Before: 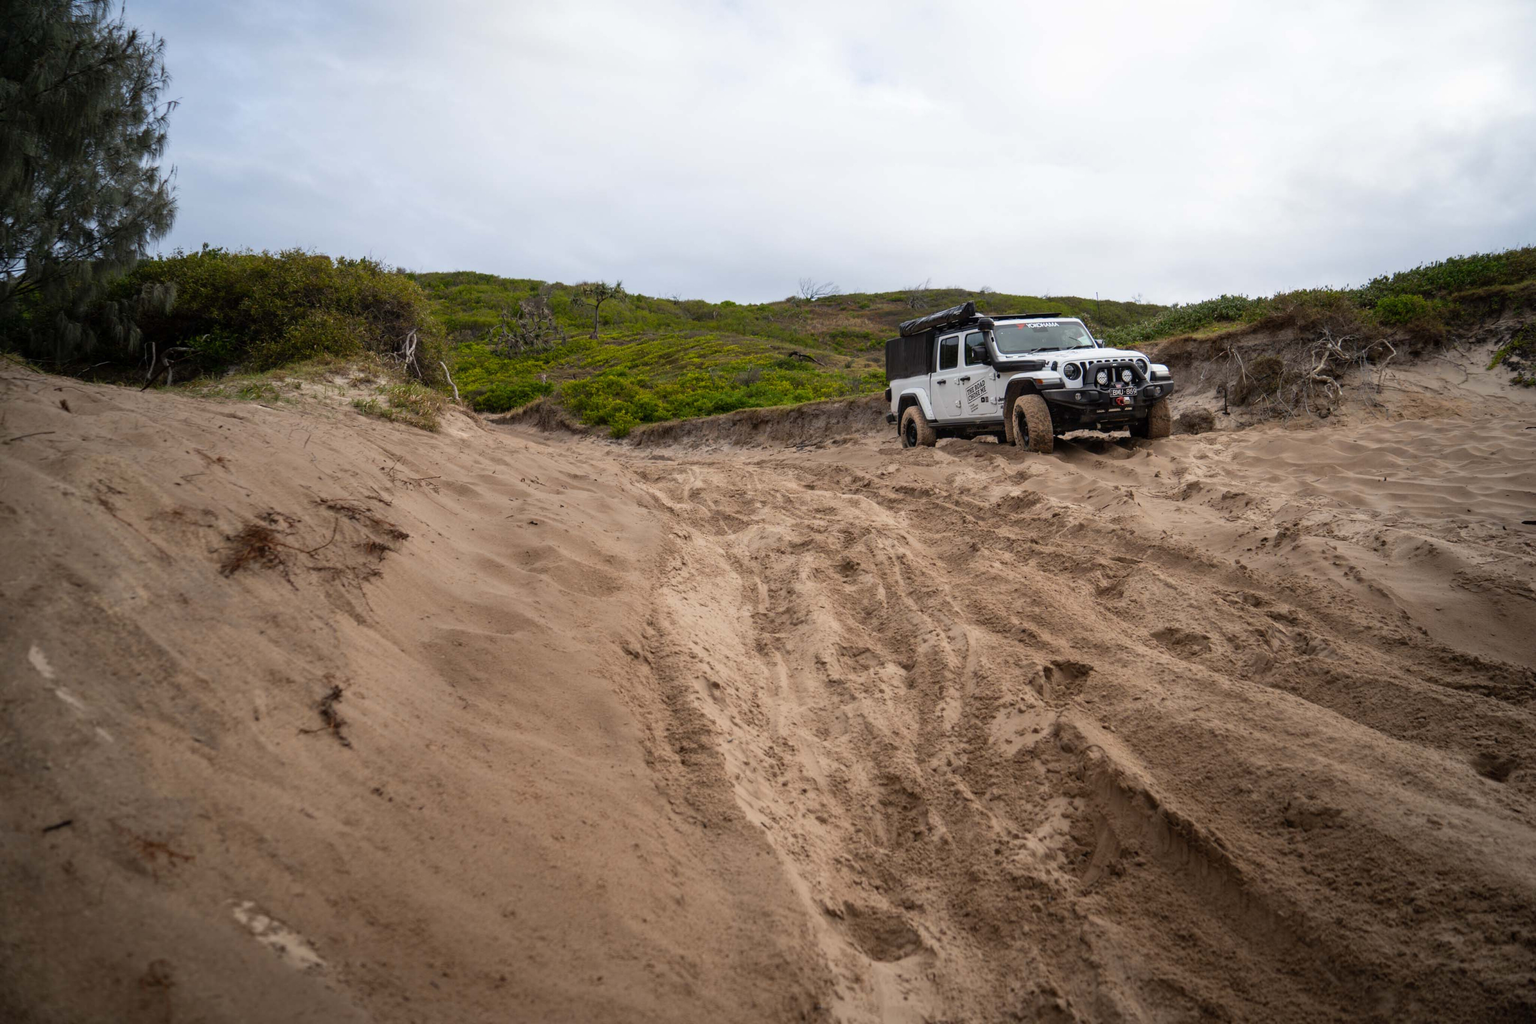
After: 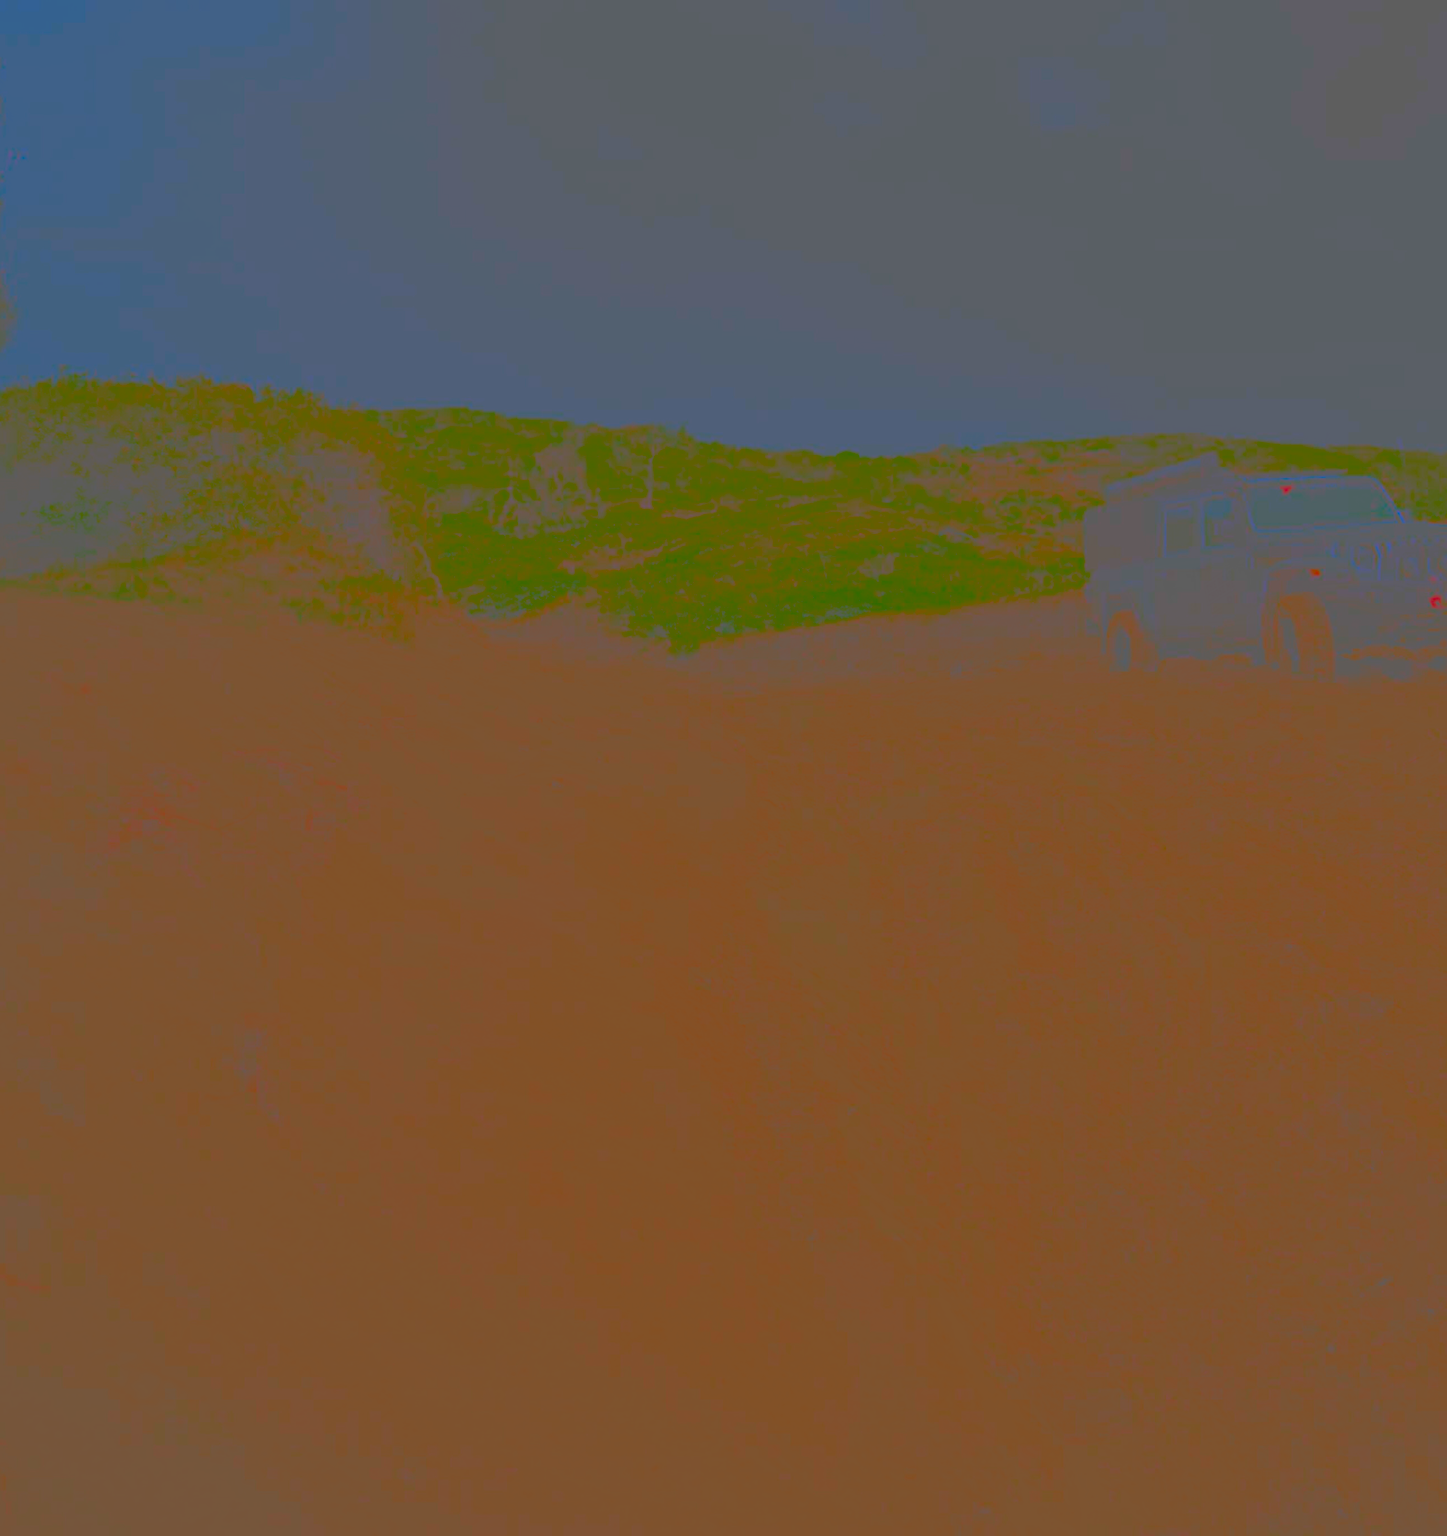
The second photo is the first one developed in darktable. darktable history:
crop: left 10.644%, right 26.528%
contrast brightness saturation: contrast -0.99, brightness -0.17, saturation 0.75
